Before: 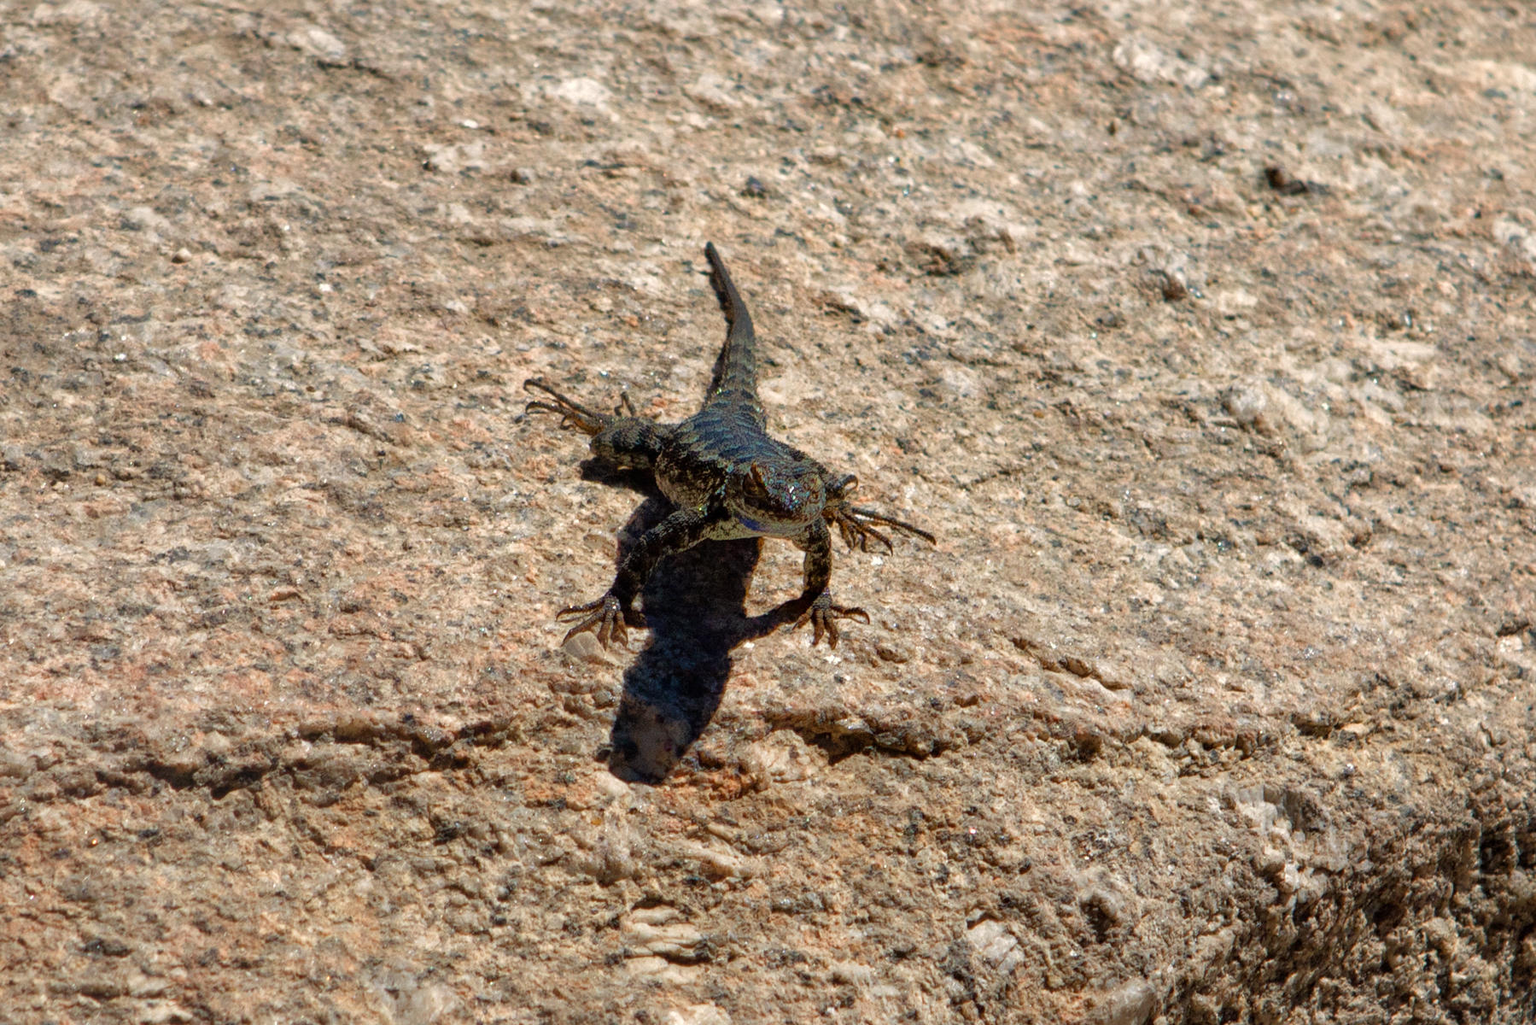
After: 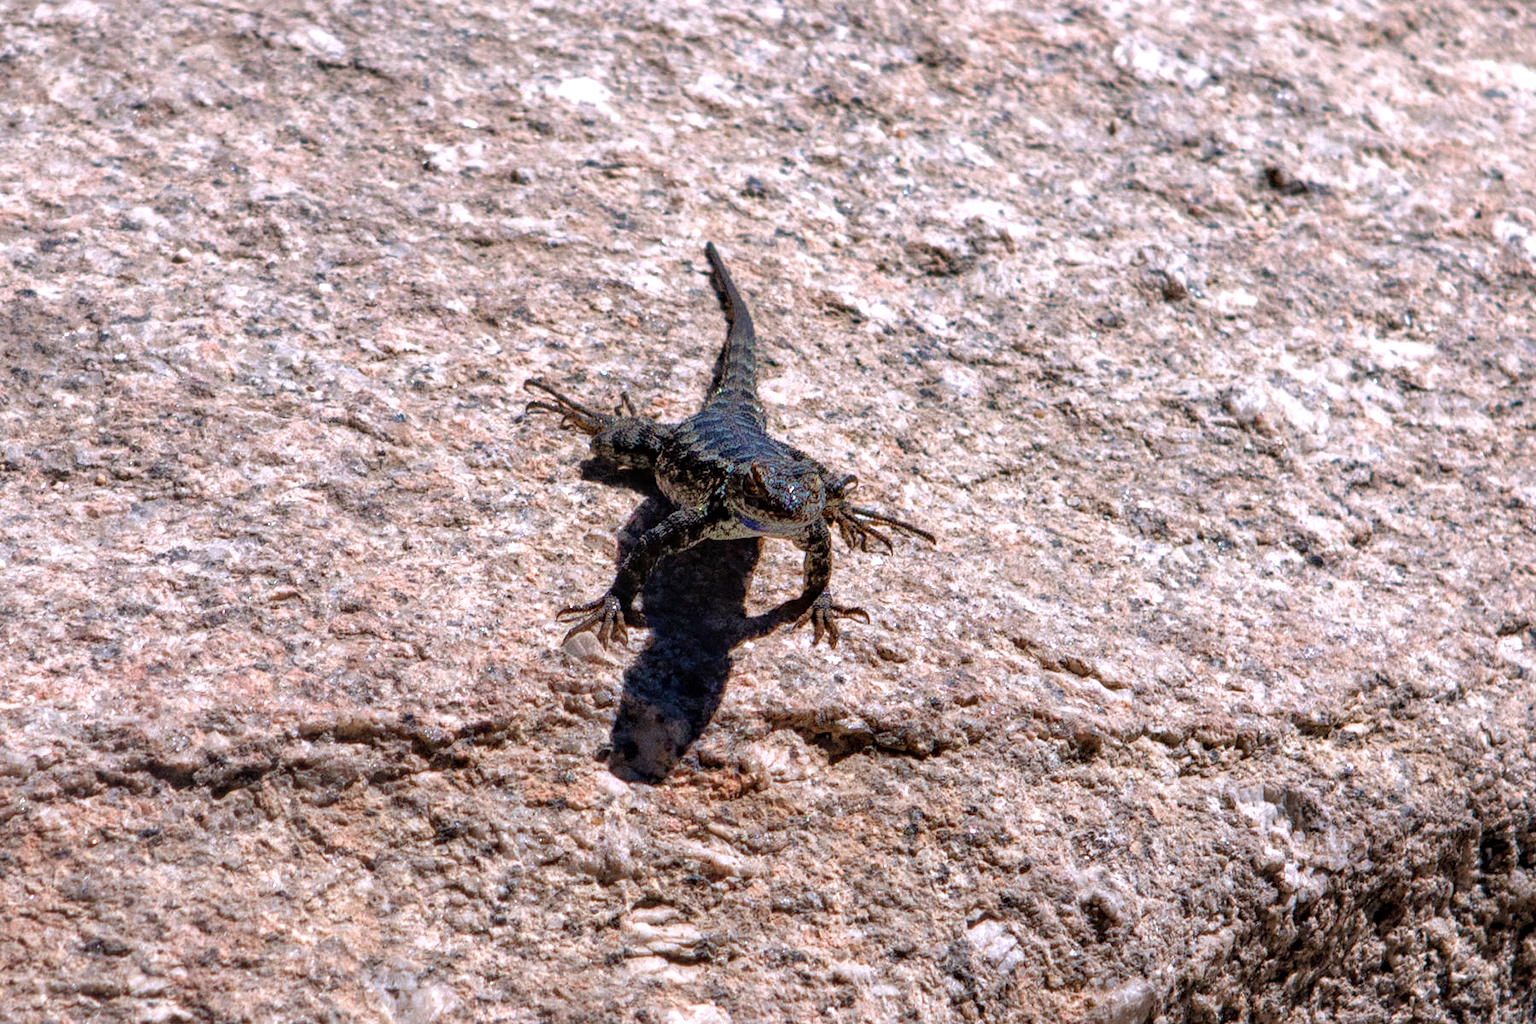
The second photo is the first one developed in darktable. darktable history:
tone equalizer: -8 EV -0.395 EV, -7 EV -0.391 EV, -6 EV -0.309 EV, -5 EV -0.198 EV, -3 EV 0.218 EV, -2 EV 0.311 EV, -1 EV 0.37 EV, +0 EV 0.435 EV
color calibration: illuminant custom, x 0.367, y 0.392, temperature 4438.23 K, gamut compression 2.97
local contrast: on, module defaults
